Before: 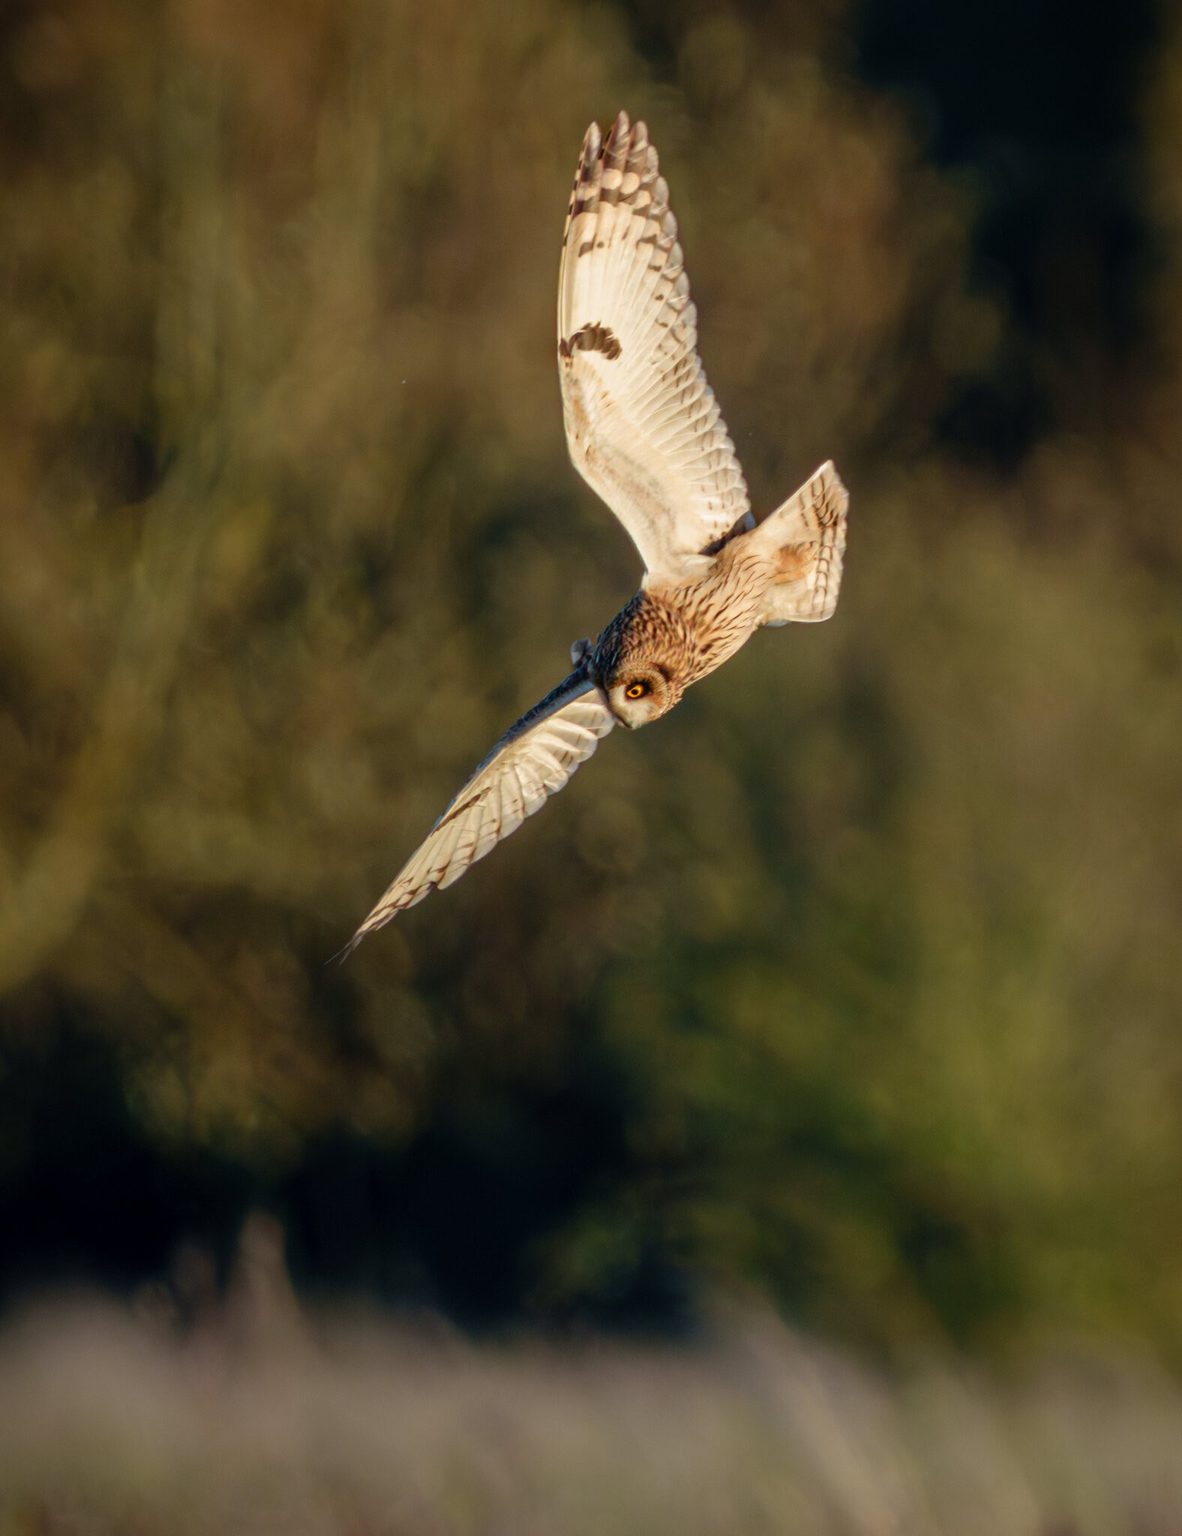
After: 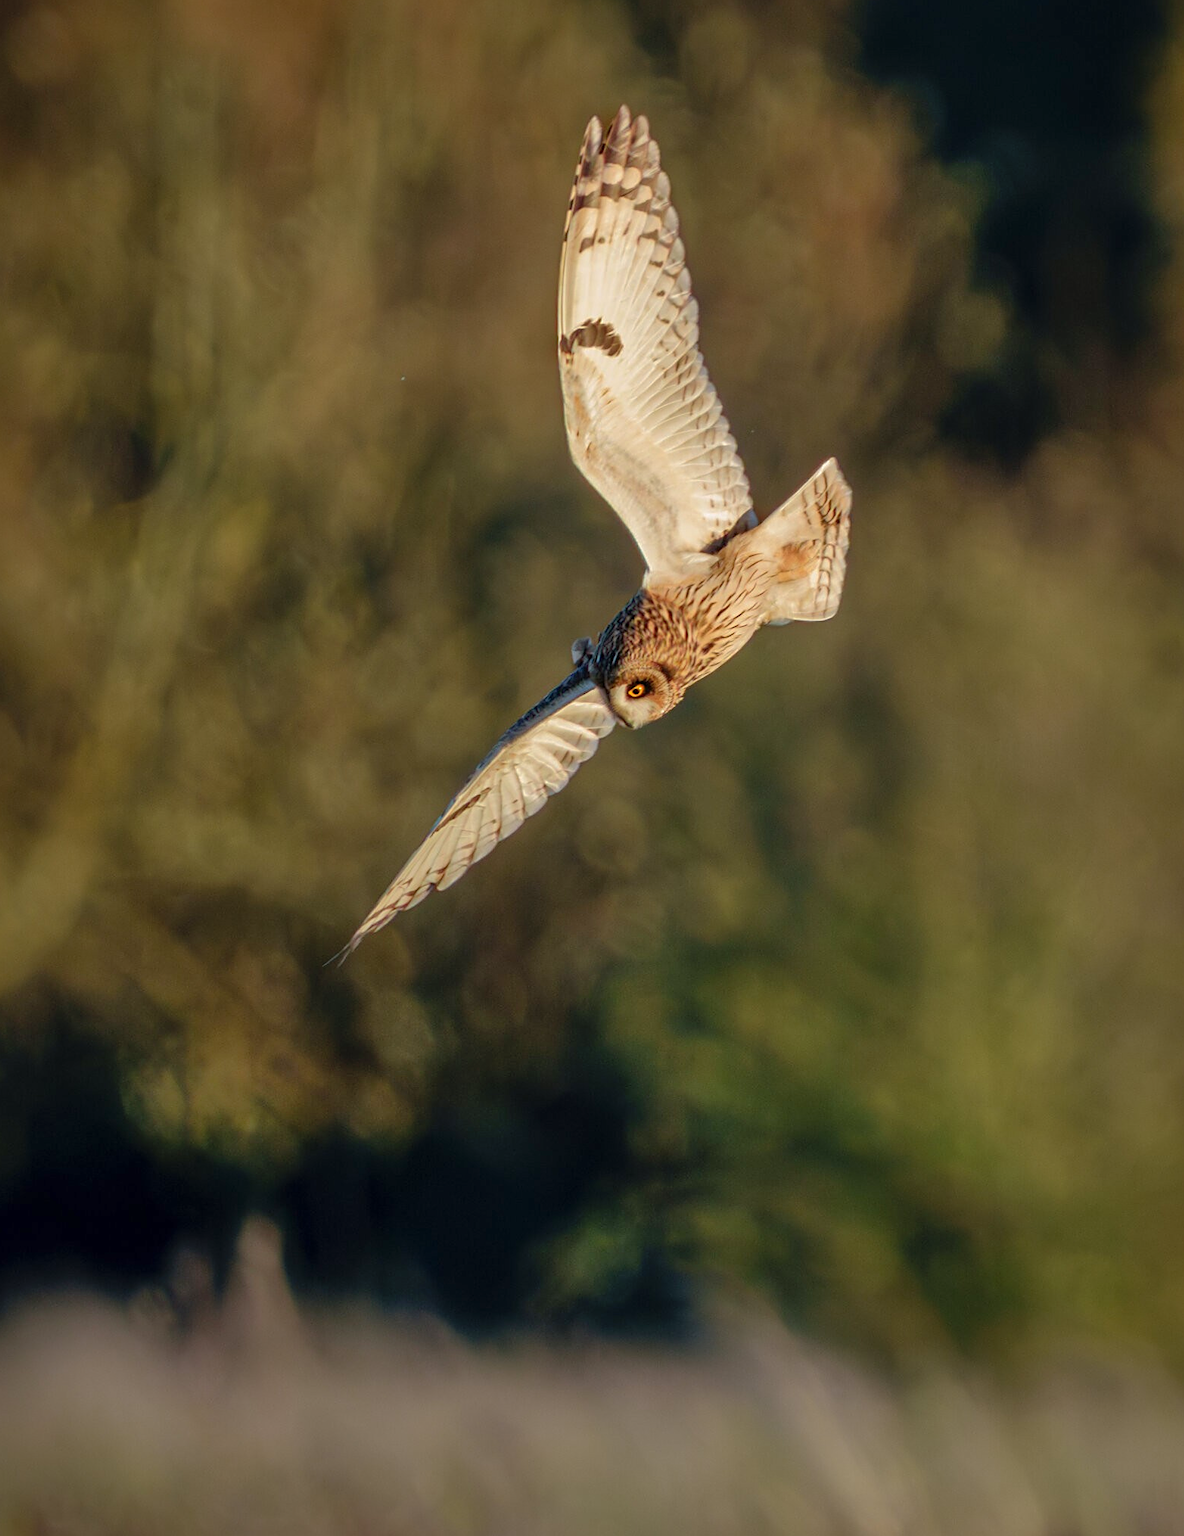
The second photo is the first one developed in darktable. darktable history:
shadows and highlights: on, module defaults
crop: left 0.434%, top 0.485%, right 0.244%, bottom 0.386%
sharpen: on, module defaults
